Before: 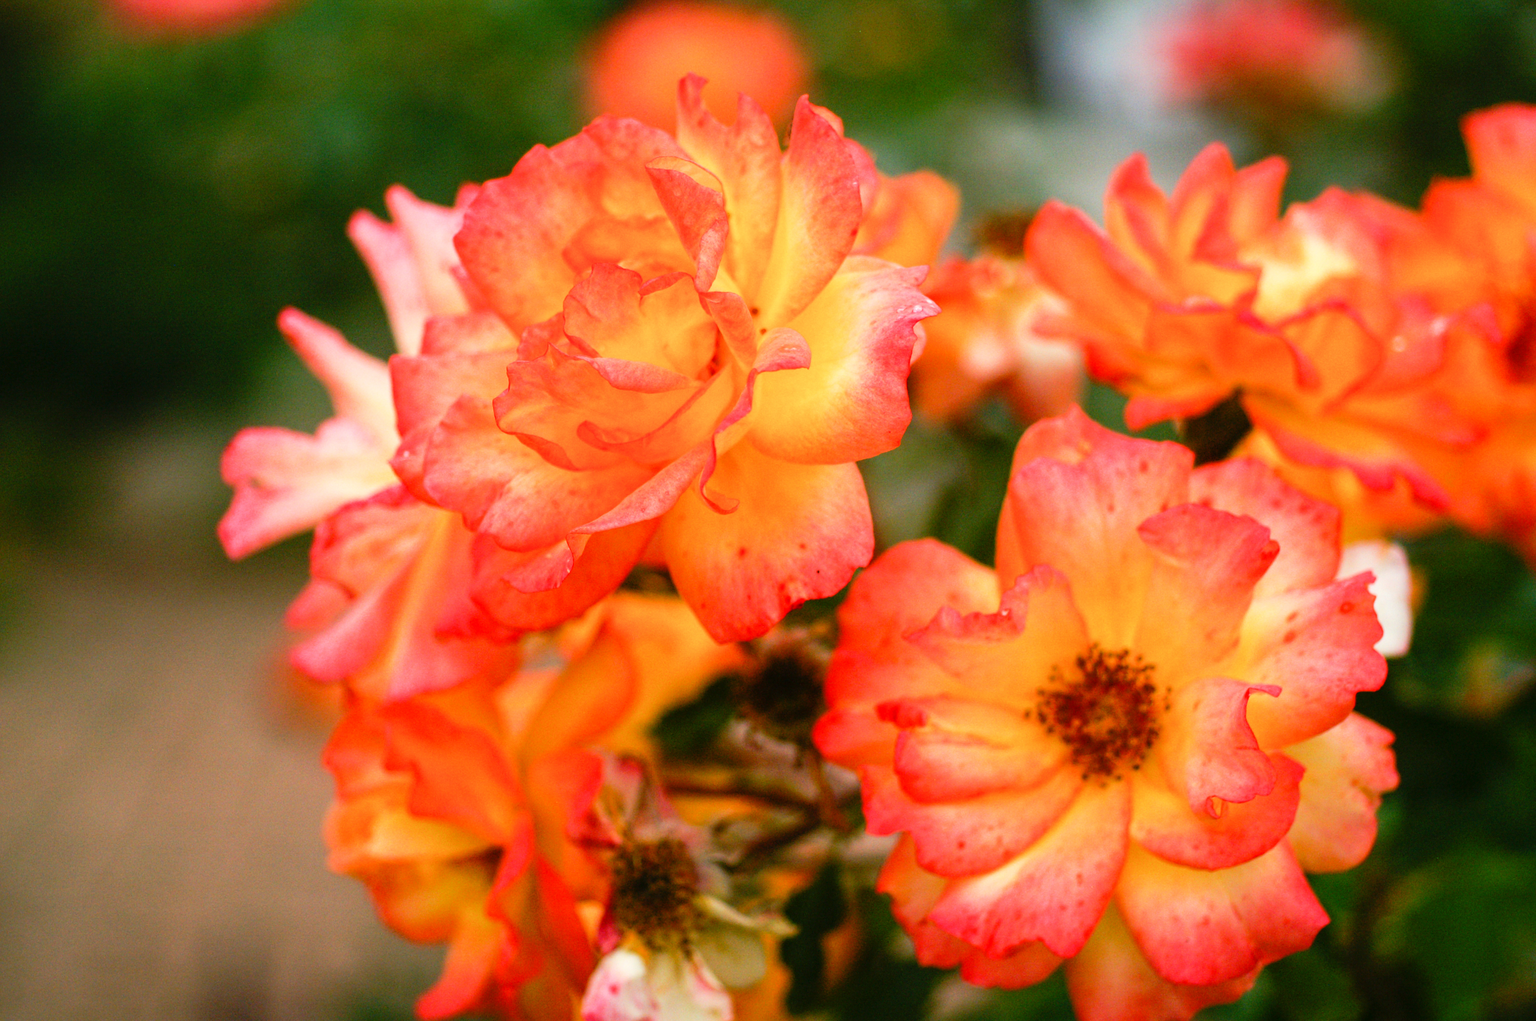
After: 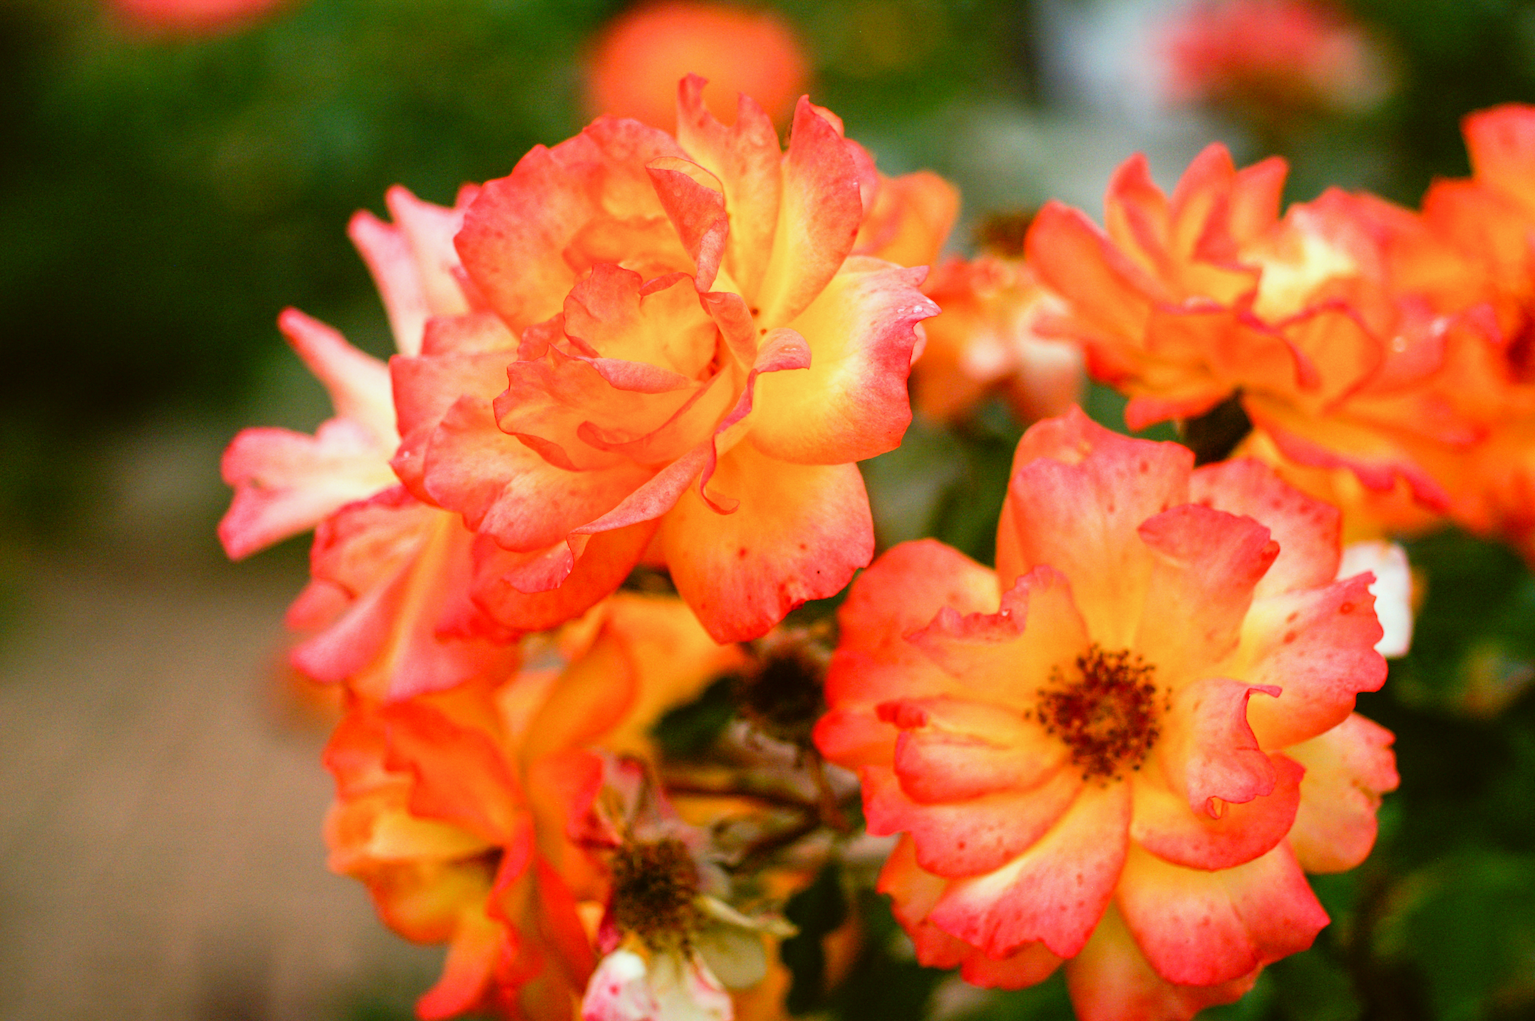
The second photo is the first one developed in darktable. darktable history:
color correction: highlights a* -5.08, highlights b* -2.98, shadows a* 3.87, shadows b* 4.46
